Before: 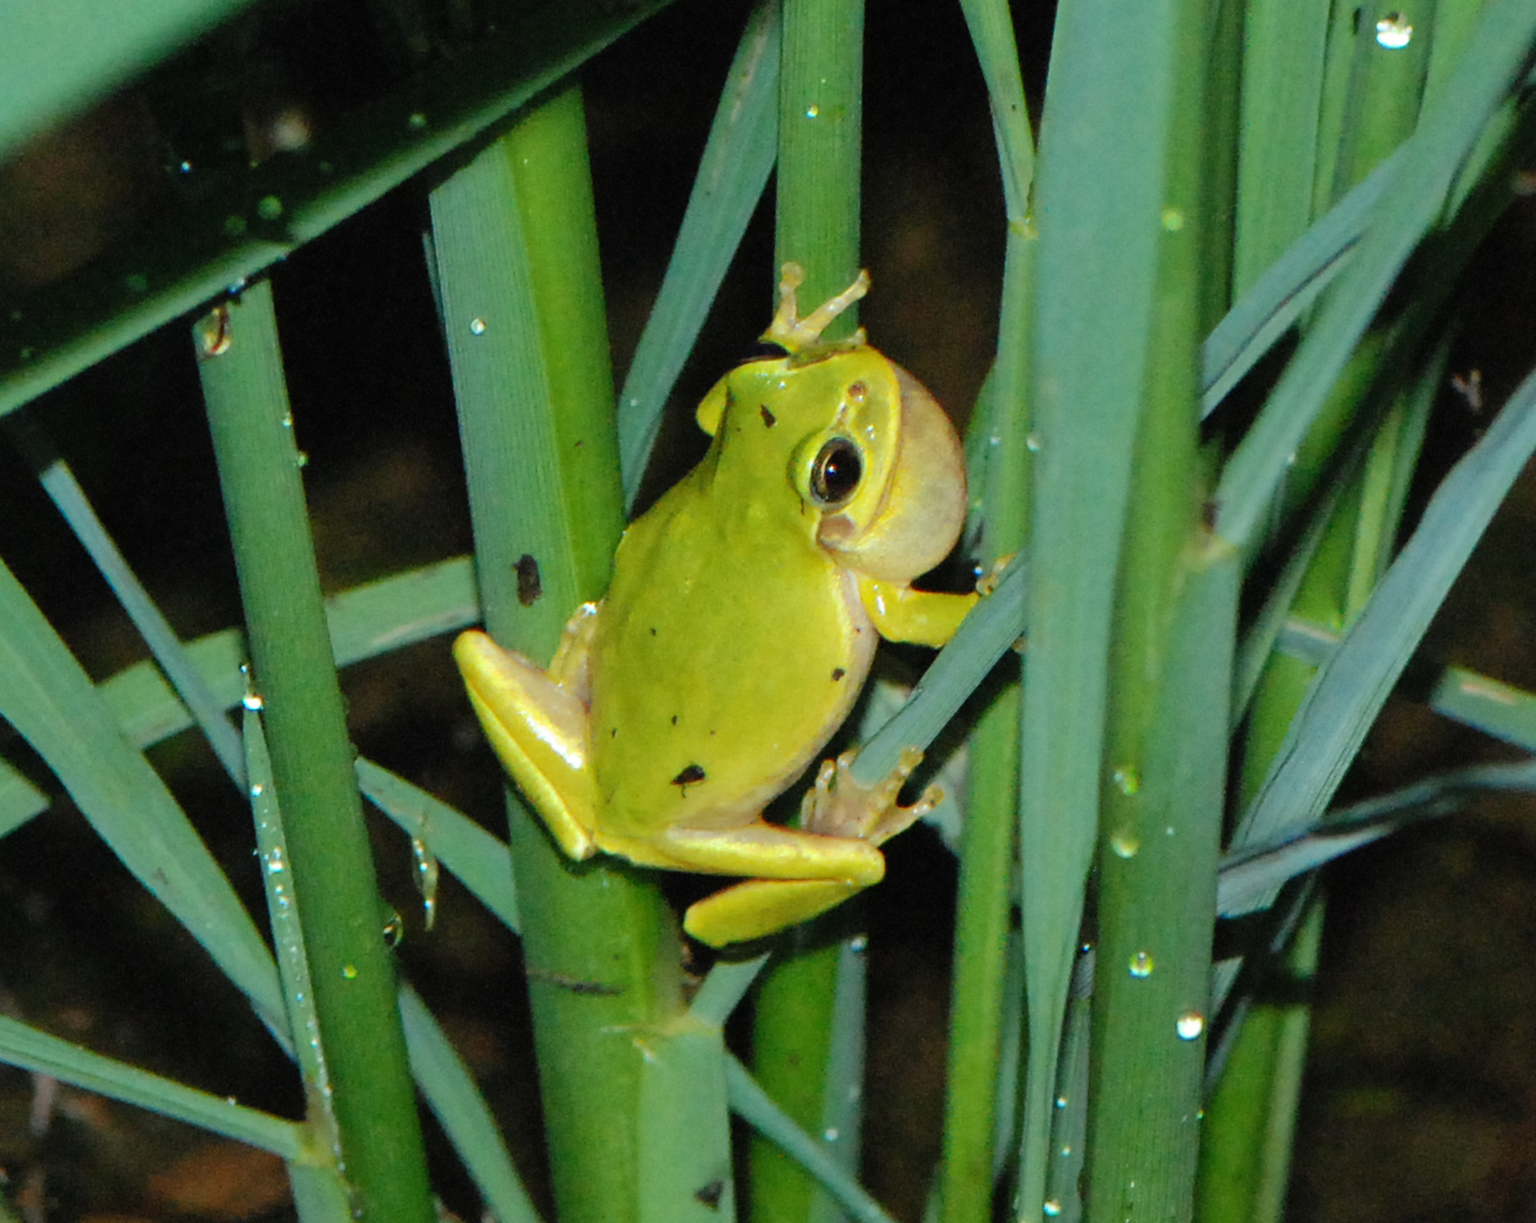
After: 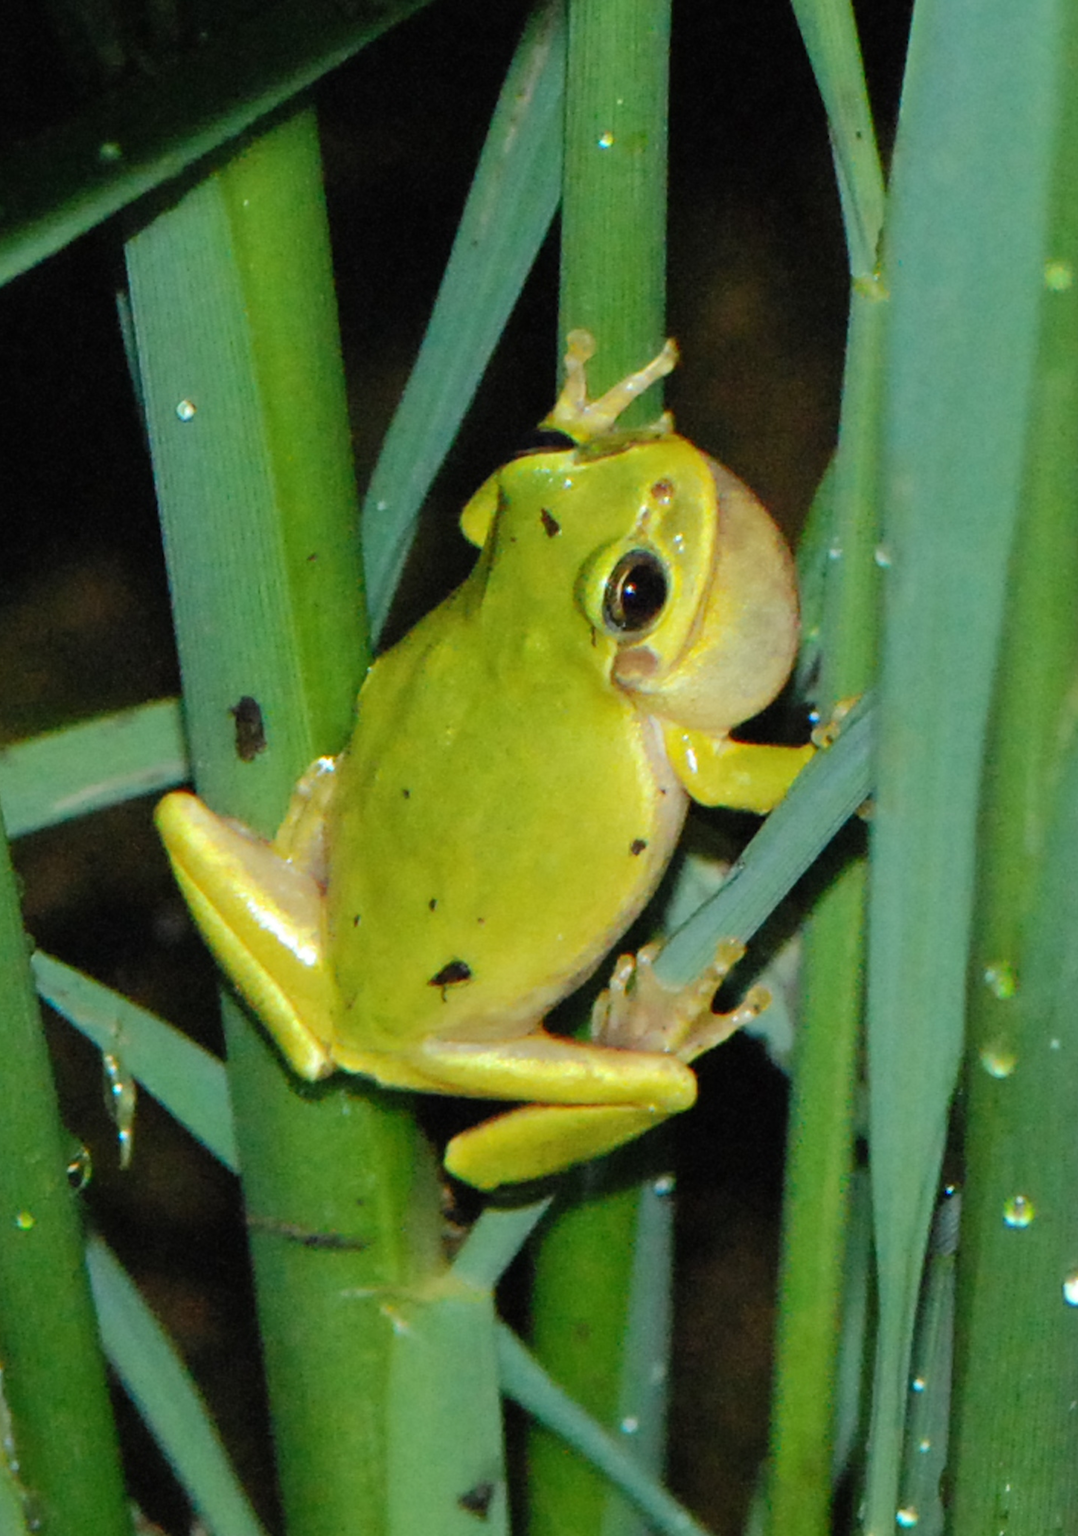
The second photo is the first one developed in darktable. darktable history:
tone equalizer: edges refinement/feathering 500, mask exposure compensation -1.57 EV, preserve details no
crop: left 21.526%, right 22.561%
